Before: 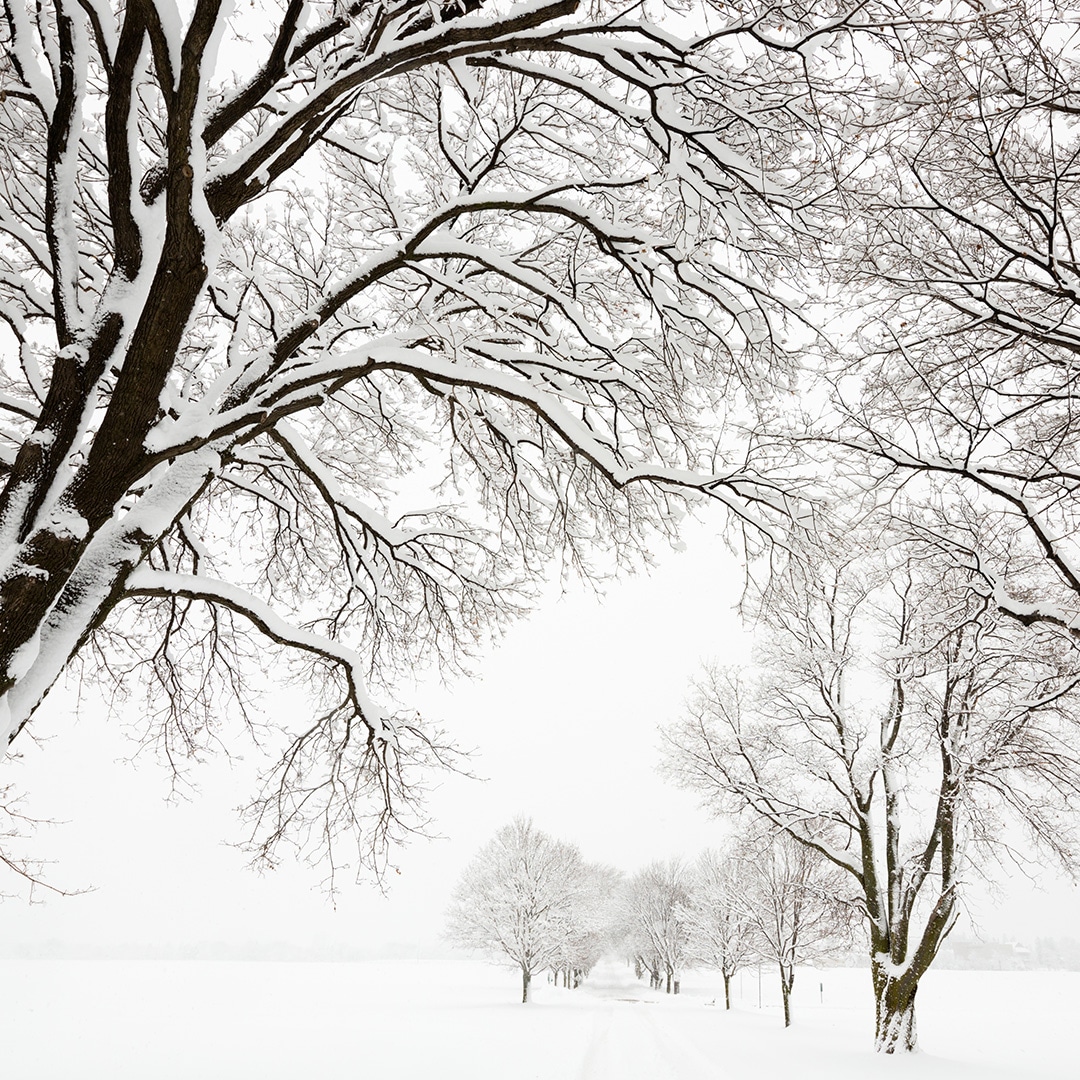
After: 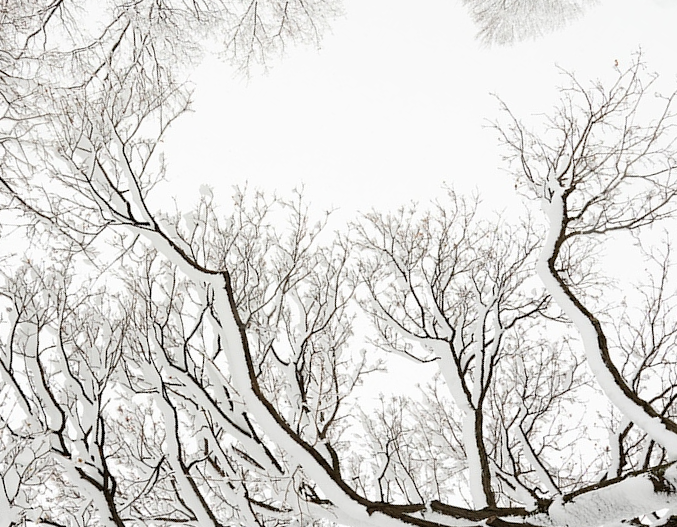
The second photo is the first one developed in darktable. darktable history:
crop and rotate: angle 148.14°, left 9.179%, top 15.578%, right 4.46%, bottom 17.14%
exposure: compensate exposure bias true, compensate highlight preservation false
color zones: curves: ch0 [(0, 0.5) (0.143, 0.5) (0.286, 0.5) (0.429, 0.5) (0.571, 0.5) (0.714, 0.476) (0.857, 0.5) (1, 0.5)]; ch2 [(0, 0.5) (0.143, 0.5) (0.286, 0.5) (0.429, 0.5) (0.571, 0.5) (0.714, 0.487) (0.857, 0.5) (1, 0.5)]
